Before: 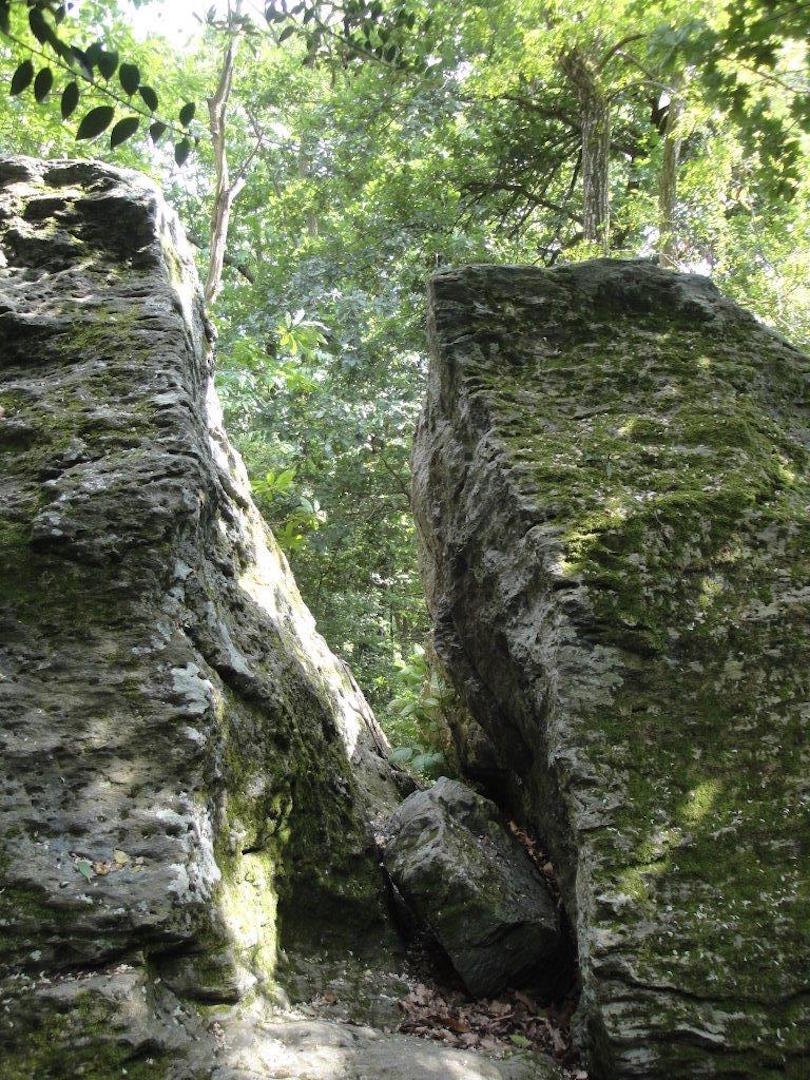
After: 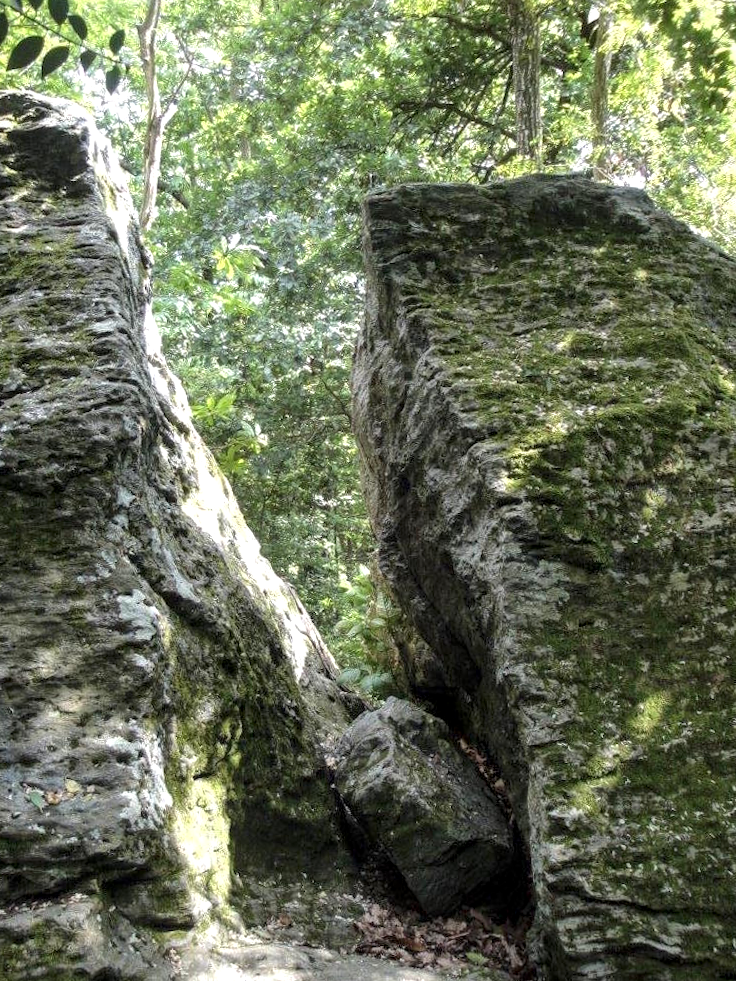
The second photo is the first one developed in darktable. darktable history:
crop and rotate: angle 1.64°, left 5.621%, top 5.715%
local contrast: detail 130%
exposure: exposure 0.201 EV, compensate highlight preservation false
